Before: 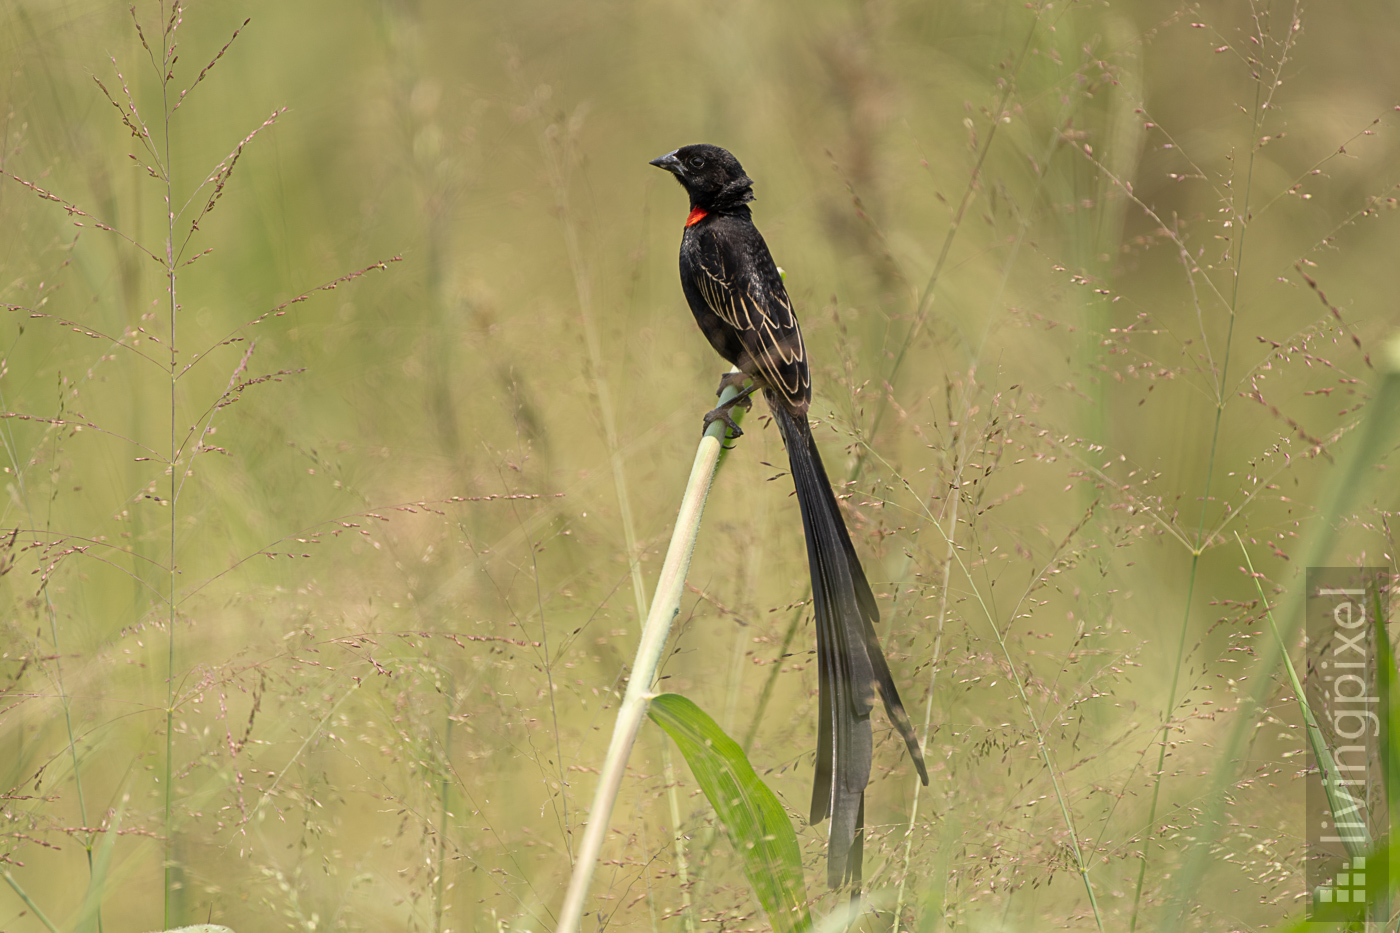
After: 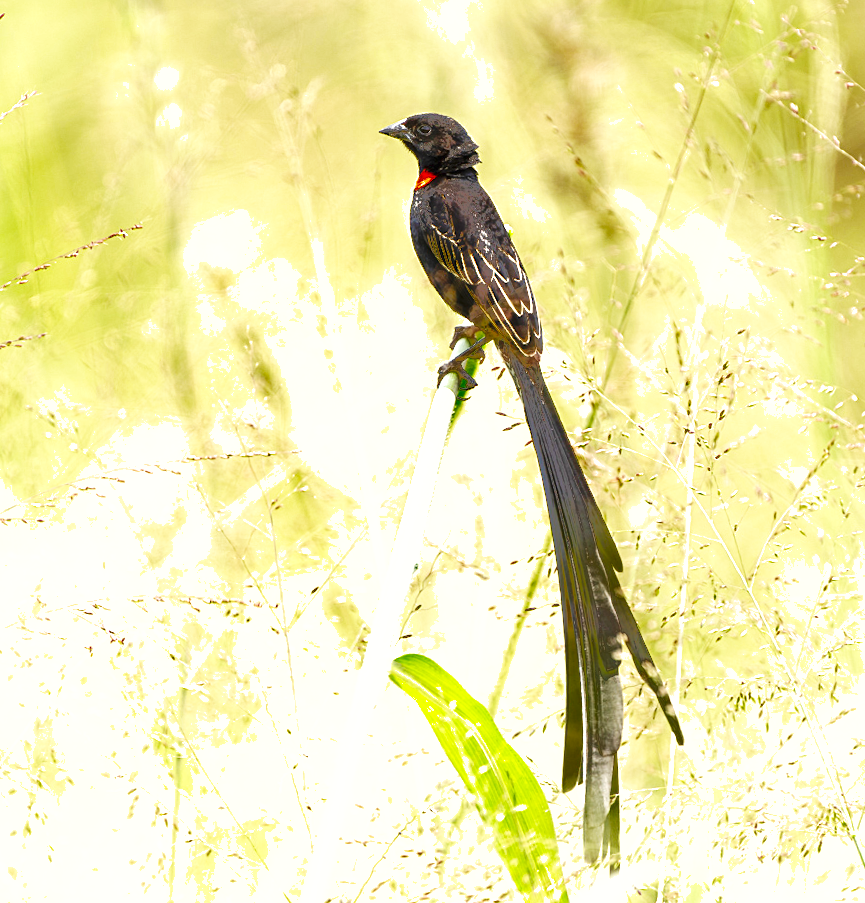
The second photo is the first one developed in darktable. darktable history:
crop and rotate: left 17.732%, right 15.423%
color balance rgb: perceptual saturation grading › global saturation 20%, perceptual saturation grading › highlights -25%, perceptual saturation grading › shadows 50%
shadows and highlights: shadows 25, highlights -70
exposure: black level correction 0, exposure 1.5 EV, compensate exposure bias true, compensate highlight preservation false
base curve: curves: ch0 [(0, 0) (0.028, 0.03) (0.121, 0.232) (0.46, 0.748) (0.859, 0.968) (1, 1)], preserve colors none
rotate and perspective: rotation -1.68°, lens shift (vertical) -0.146, crop left 0.049, crop right 0.912, crop top 0.032, crop bottom 0.96
